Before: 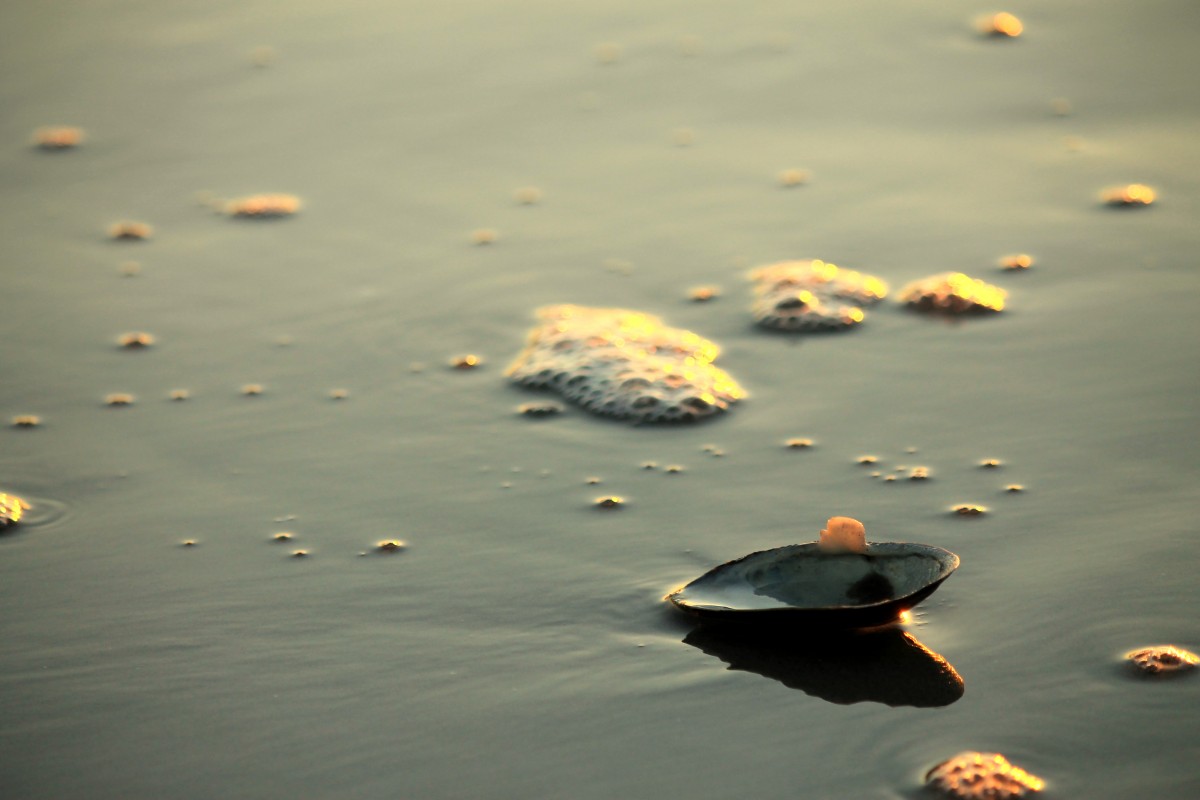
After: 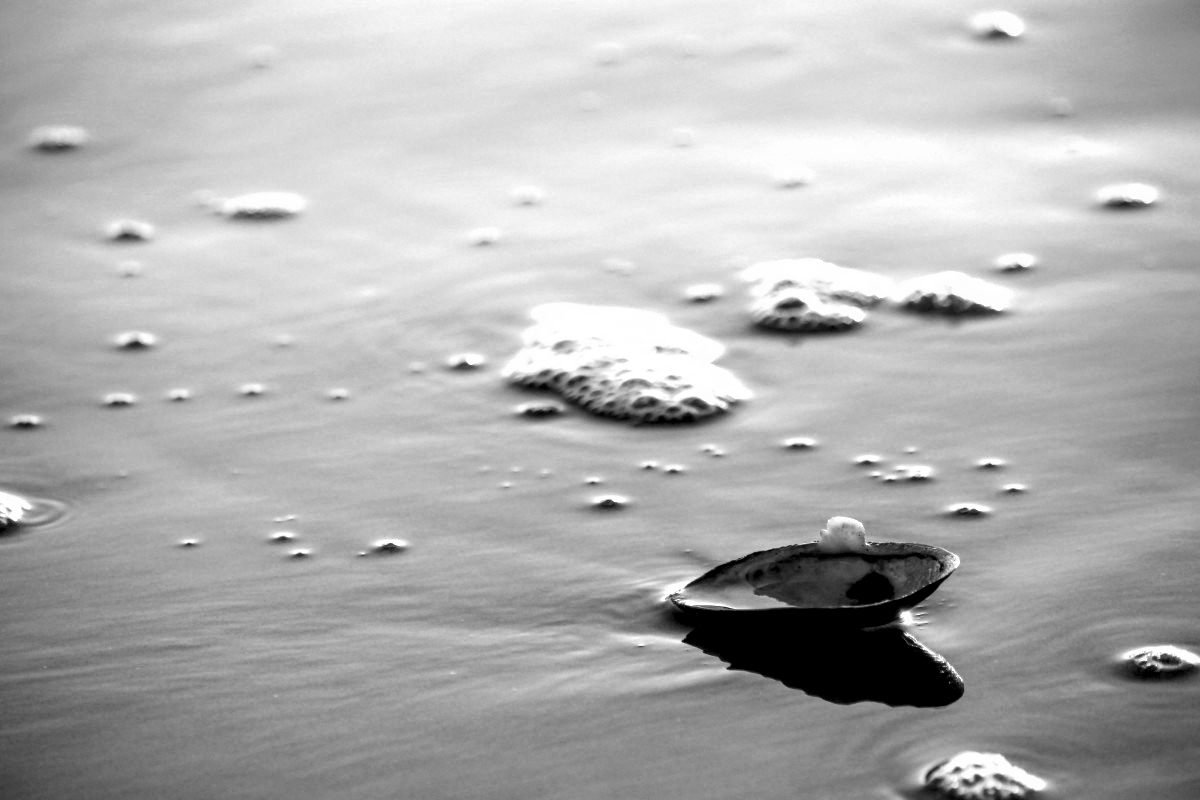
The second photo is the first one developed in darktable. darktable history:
color zones: curves: ch1 [(0, -0.014) (0.143, -0.013) (0.286, -0.013) (0.429, -0.016) (0.571, -0.019) (0.714, -0.015) (0.857, 0.002) (1, -0.014)]
local contrast: highlights 18%, detail 187%
velvia: on, module defaults
exposure: black level correction 0, exposure 0.691 EV, compensate highlight preservation false
